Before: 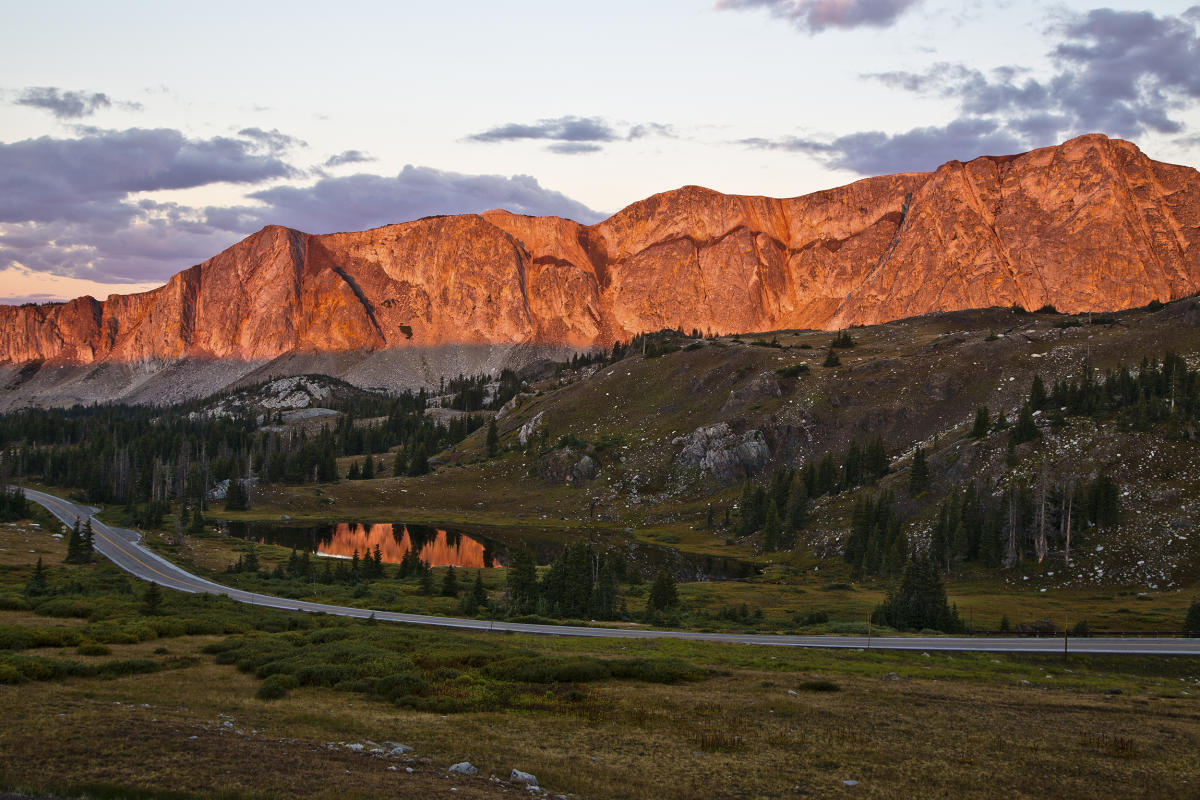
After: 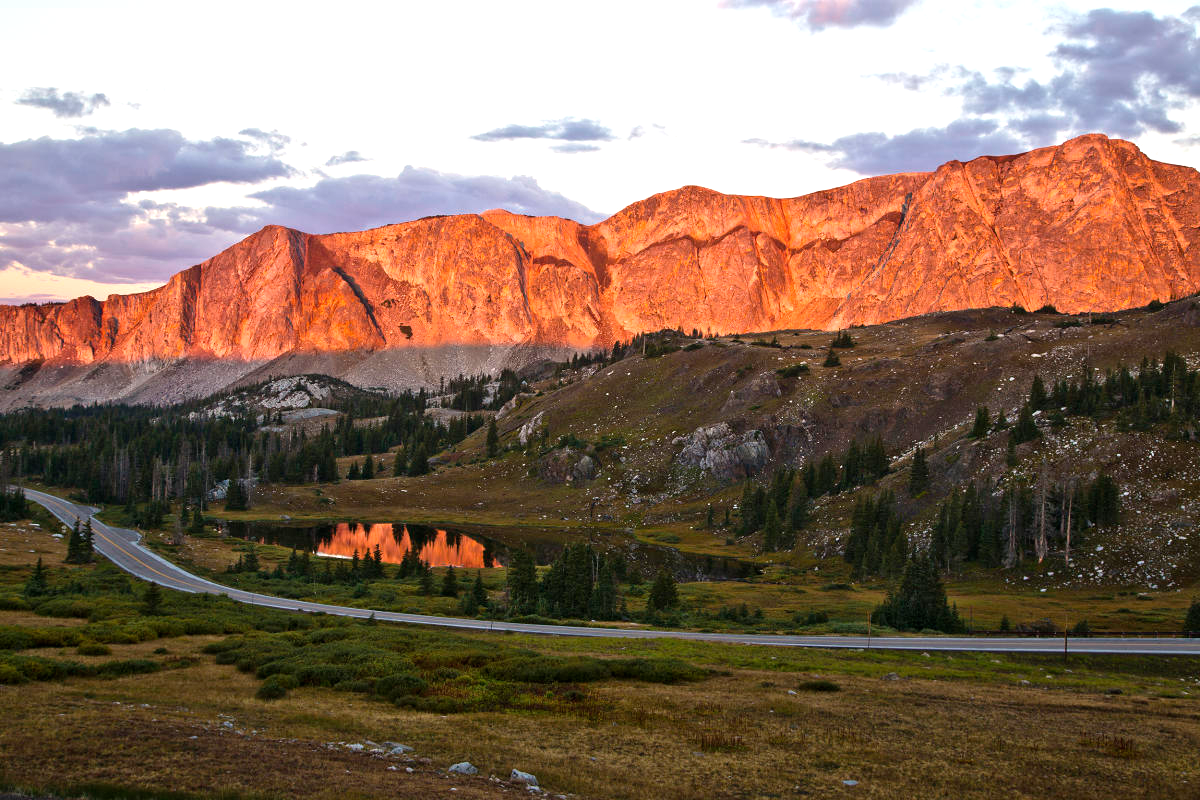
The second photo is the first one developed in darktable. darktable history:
shadows and highlights: shadows -10.61, white point adjustment 1.55, highlights 9.49
exposure: black level correction 0, exposure 0.5 EV, compensate highlight preservation false
